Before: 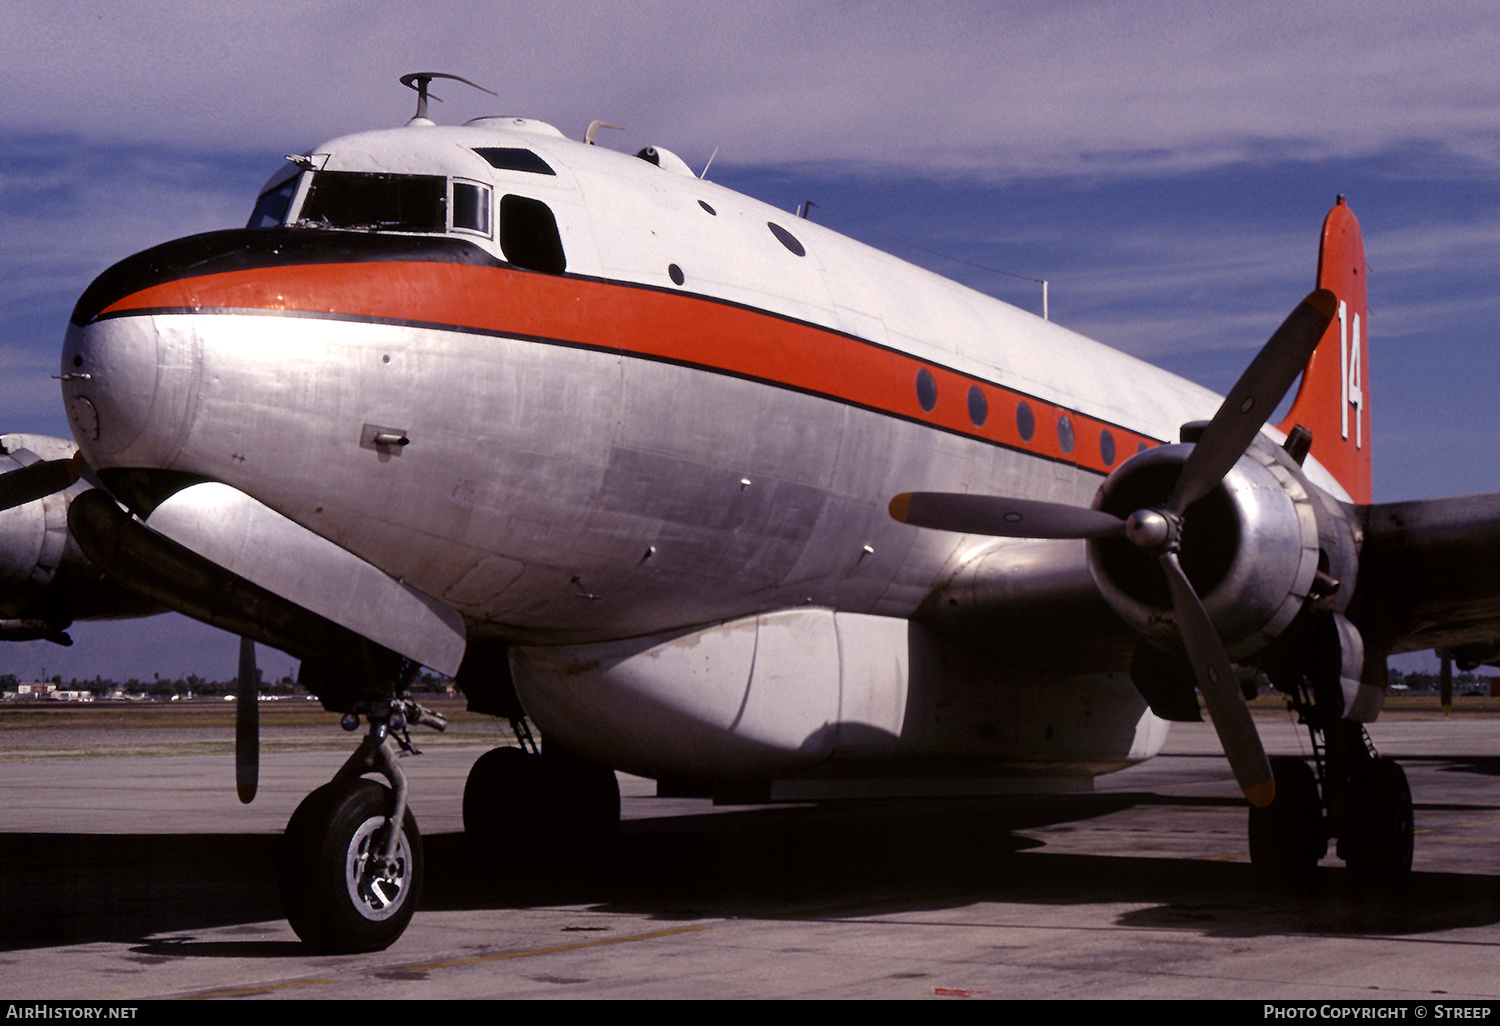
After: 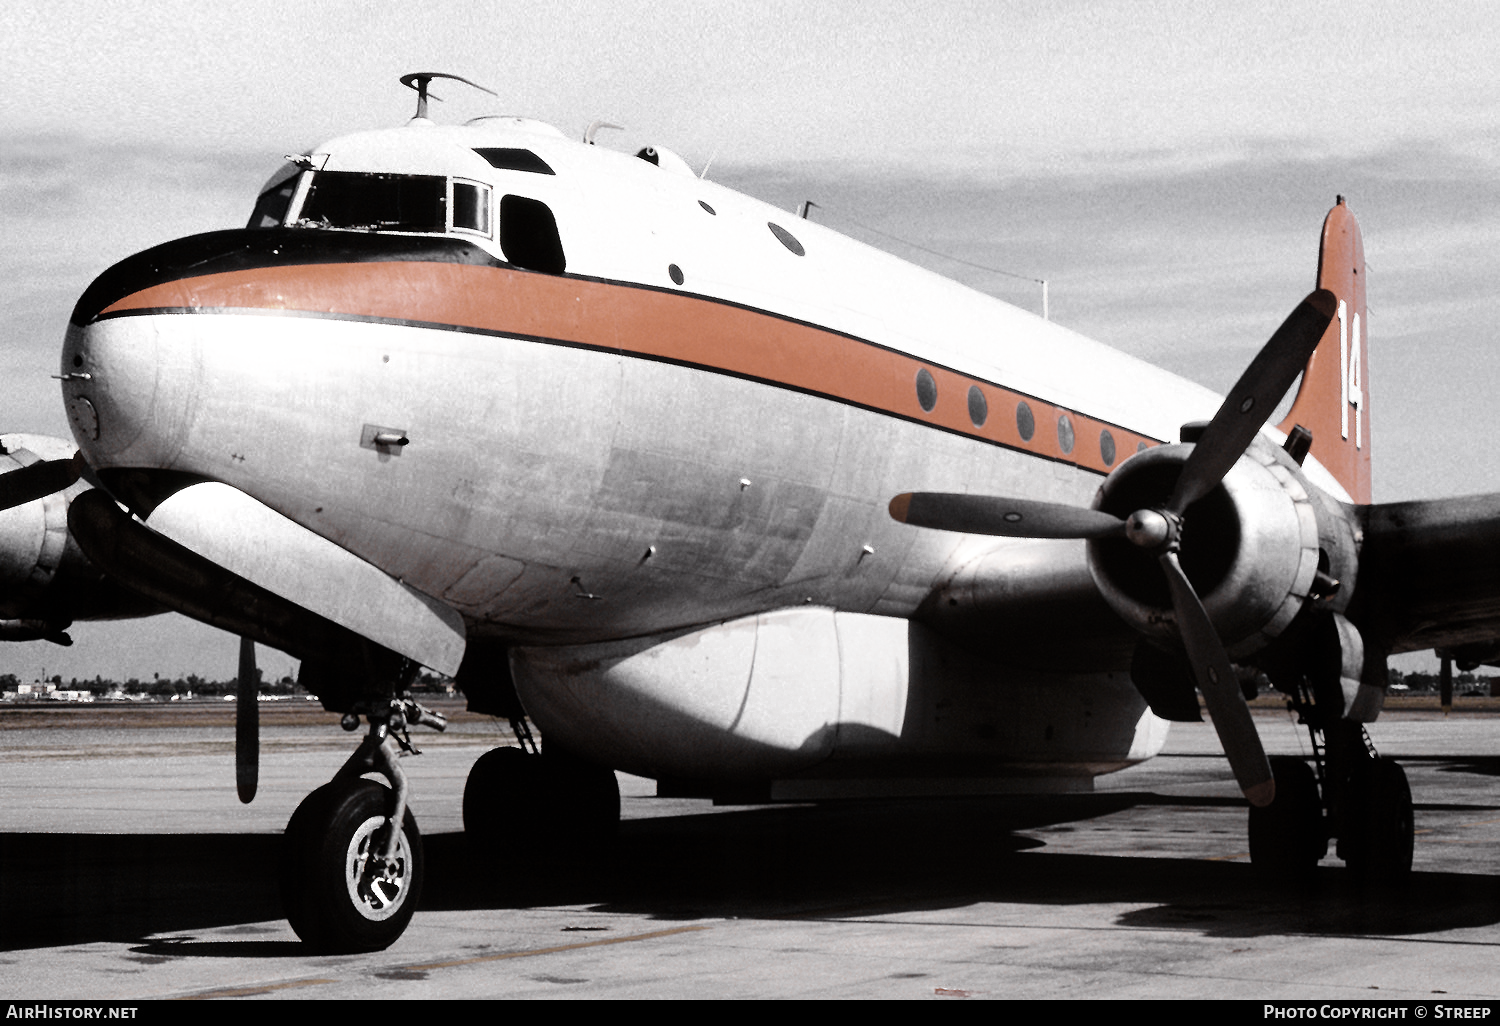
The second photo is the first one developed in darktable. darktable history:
base curve: curves: ch0 [(0, 0) (0.008, 0.007) (0.022, 0.029) (0.048, 0.089) (0.092, 0.197) (0.191, 0.399) (0.275, 0.534) (0.357, 0.65) (0.477, 0.78) (0.542, 0.833) (0.799, 0.973) (1, 1)], preserve colors none
color zones: curves: ch0 [(0, 0.613) (0.01, 0.613) (0.245, 0.448) (0.498, 0.529) (0.642, 0.665) (0.879, 0.777) (0.99, 0.613)]; ch1 [(0, 0.035) (0.121, 0.189) (0.259, 0.197) (0.415, 0.061) (0.589, 0.022) (0.732, 0.022) (0.857, 0.026) (0.991, 0.053)]
